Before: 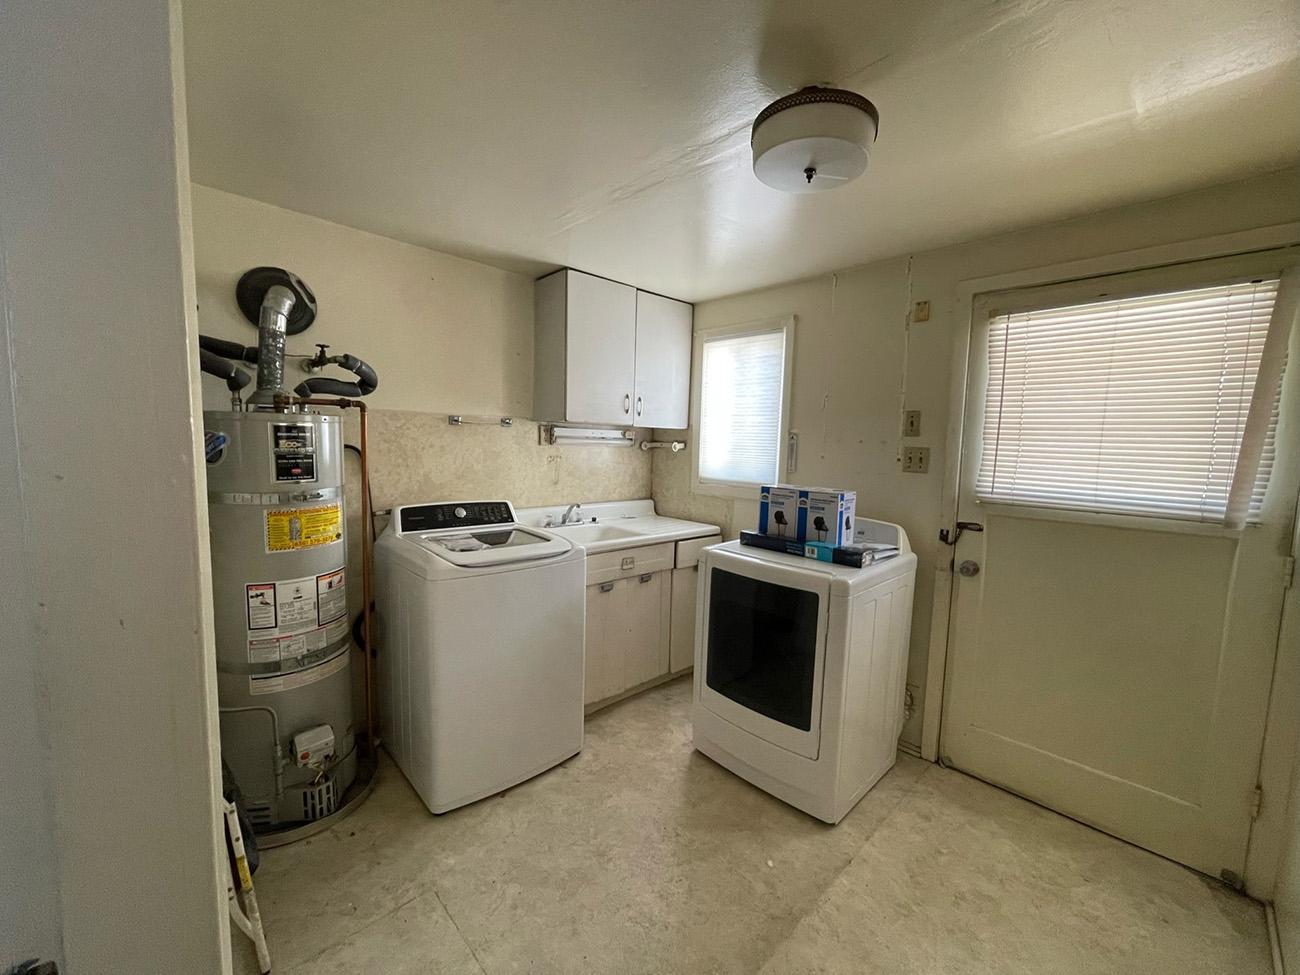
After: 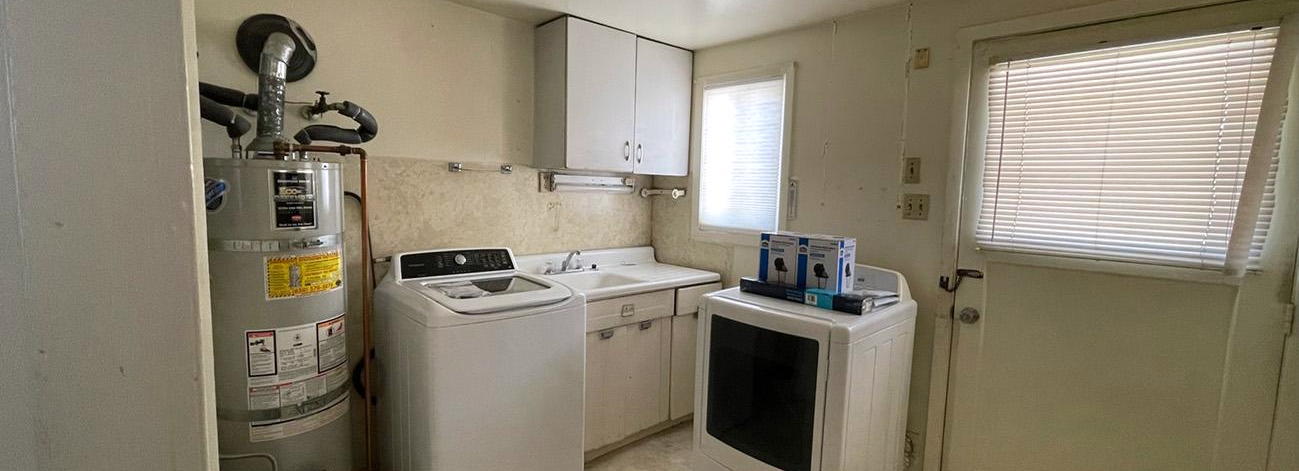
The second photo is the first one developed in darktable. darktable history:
white balance: red 1.009, blue 1.027
crop and rotate: top 26.056%, bottom 25.543%
